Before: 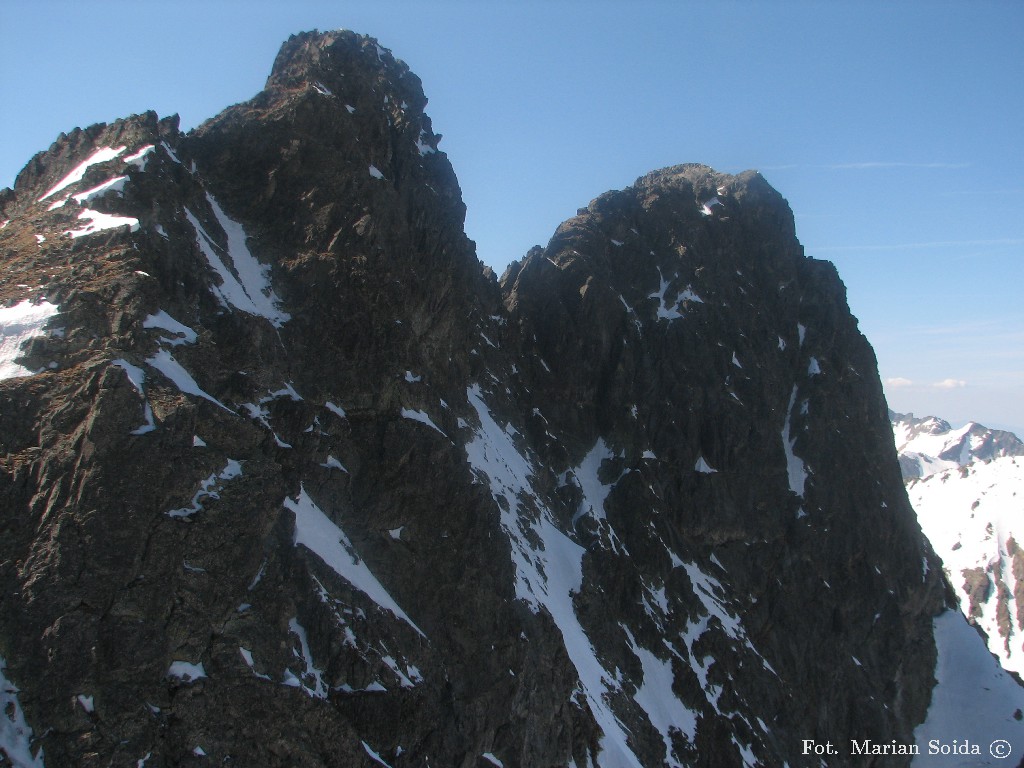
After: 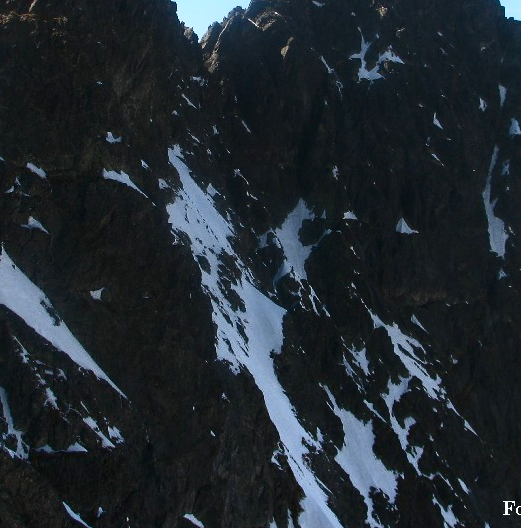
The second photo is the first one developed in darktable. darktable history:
shadows and highlights: shadows 12.38, white point adjustment 1.11, soften with gaussian
crop and rotate: left 29.231%, top 31.218%, right 19.857%
contrast brightness saturation: contrast 0.404, brightness 0.1, saturation 0.214
